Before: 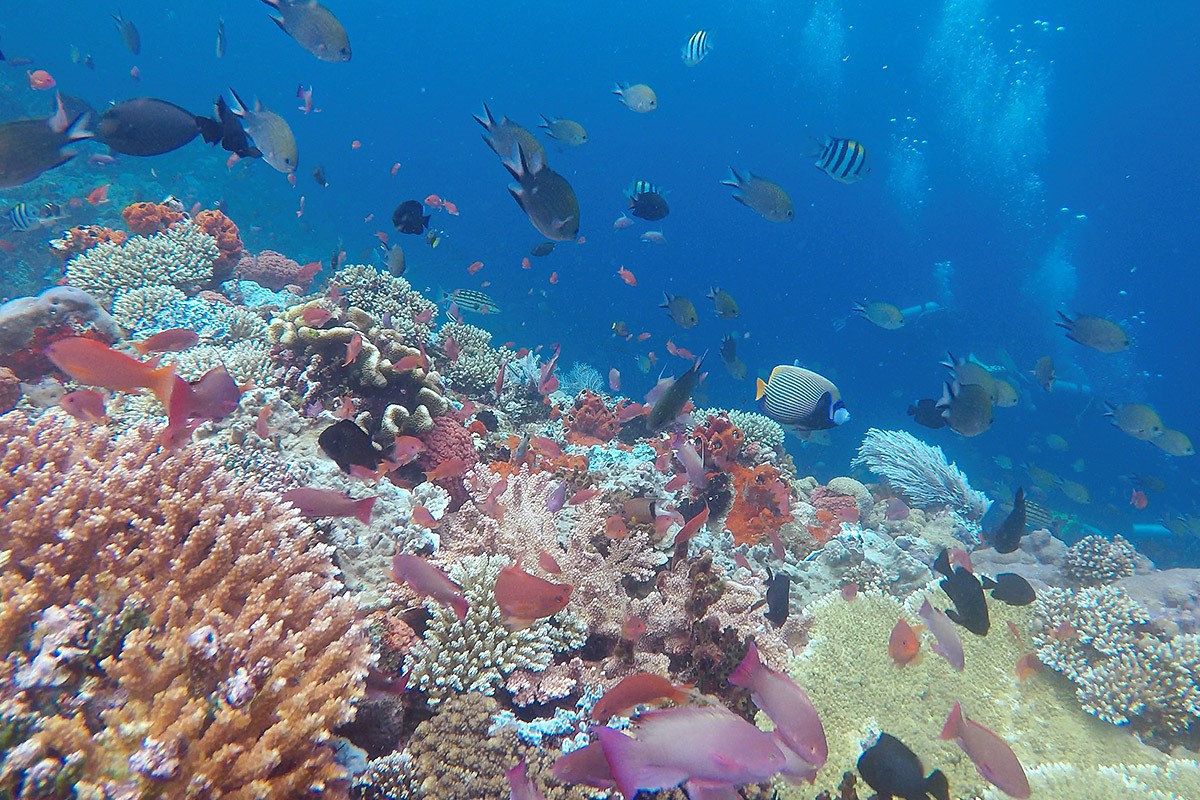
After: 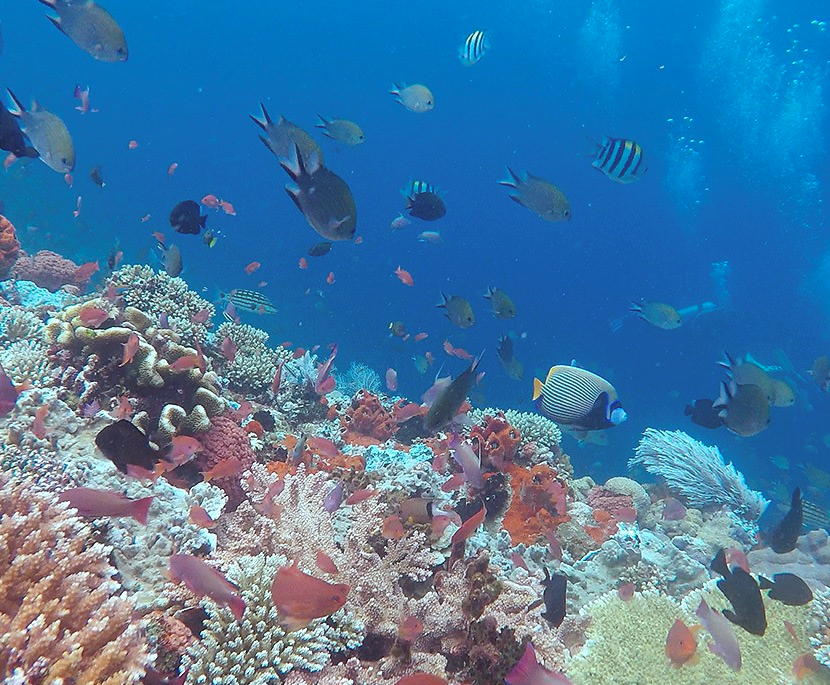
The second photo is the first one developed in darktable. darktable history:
crop: left 18.589%, right 12.238%, bottom 14.316%
color correction: highlights a* -4.9, highlights b* -4.47, shadows a* 4.15, shadows b* 4.06
tone equalizer: edges refinement/feathering 500, mask exposure compensation -1.57 EV, preserve details no
